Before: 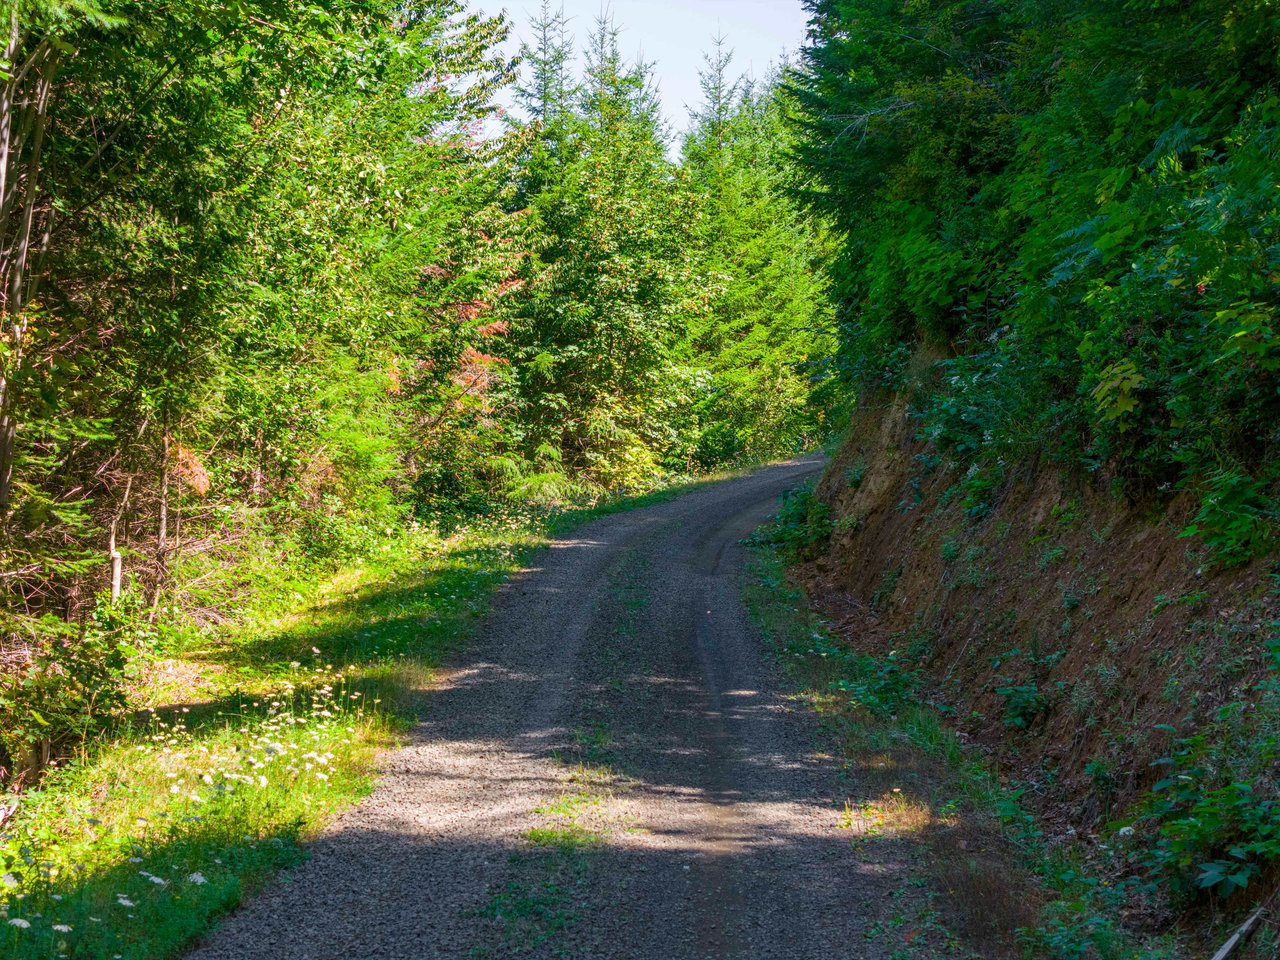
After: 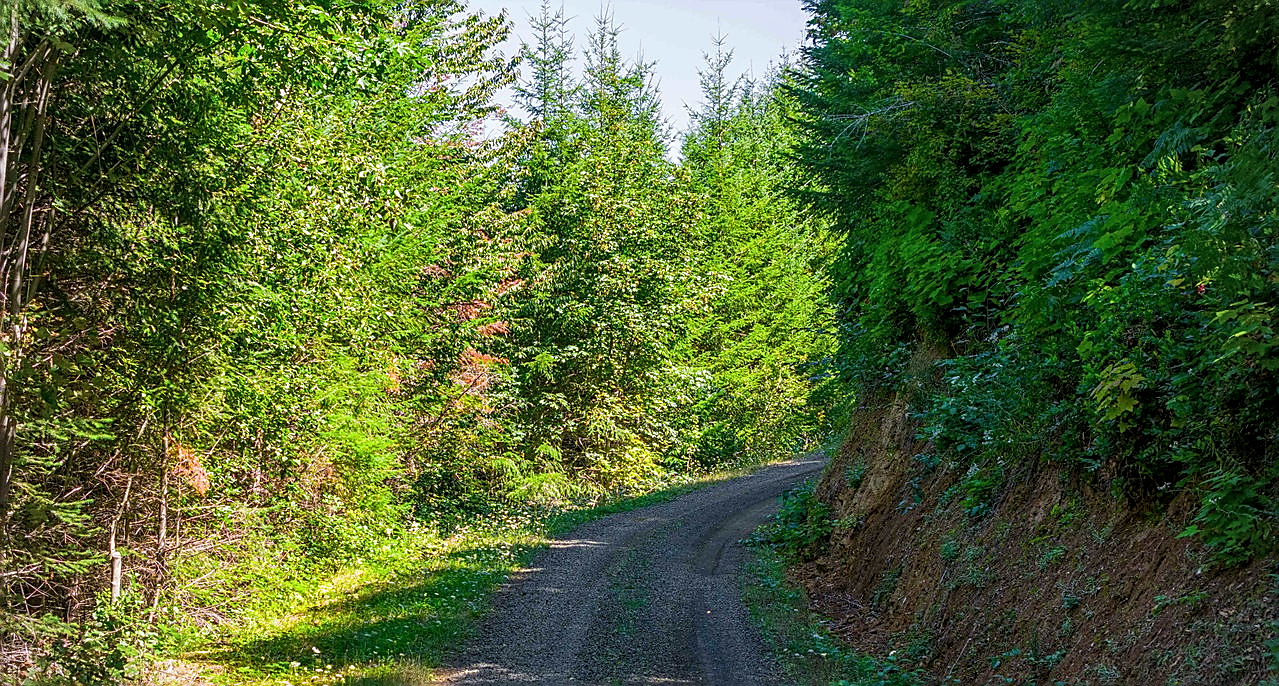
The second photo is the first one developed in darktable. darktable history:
exposure: compensate highlight preservation false
crop: right 0%, bottom 28.529%
sharpen: radius 1.369, amount 1.246, threshold 0.625
local contrast: on, module defaults
shadows and highlights: radius 334.72, shadows 63.36, highlights 4.37, compress 87.64%, soften with gaussian
vignetting: fall-off radius 61.11%
